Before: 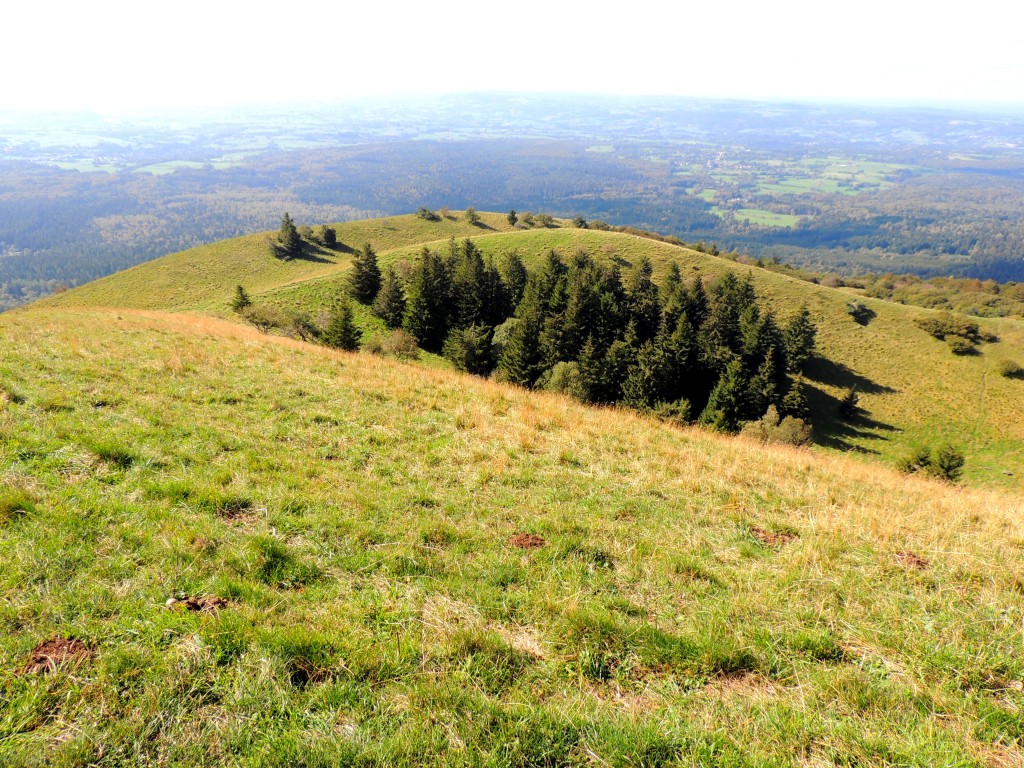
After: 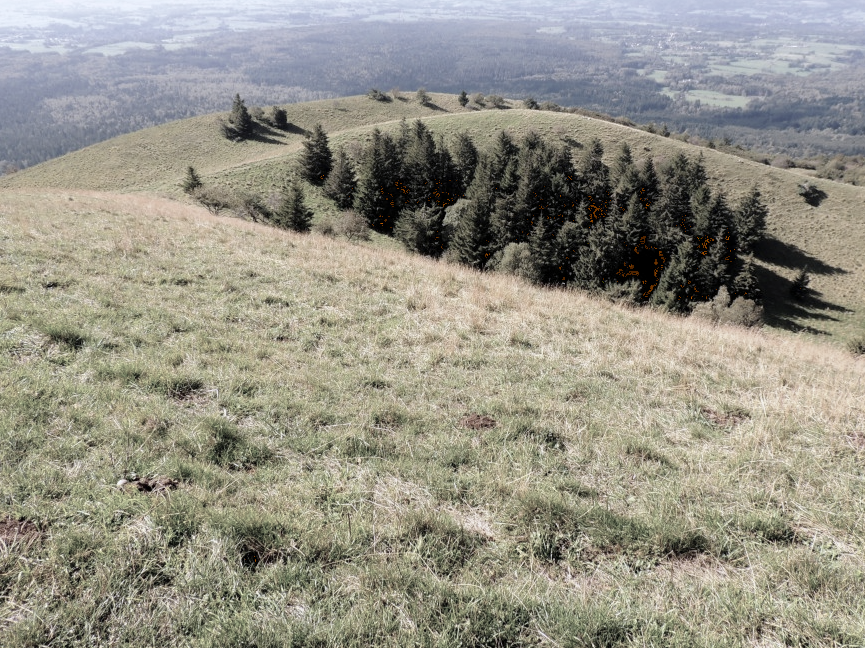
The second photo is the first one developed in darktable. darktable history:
color zones: curves: ch1 [(0, 0.153) (0.143, 0.15) (0.286, 0.151) (0.429, 0.152) (0.571, 0.152) (0.714, 0.151) (0.857, 0.151) (1, 0.153)]
crop and rotate: left 4.842%, top 15.51%, right 10.668%
color calibration: output R [0.999, 0.026, -0.11, 0], output G [-0.019, 1.037, -0.099, 0], output B [0.022, -0.023, 0.902, 0], illuminant custom, x 0.367, y 0.392, temperature 4437.75 K, clip negative RGB from gamut false
